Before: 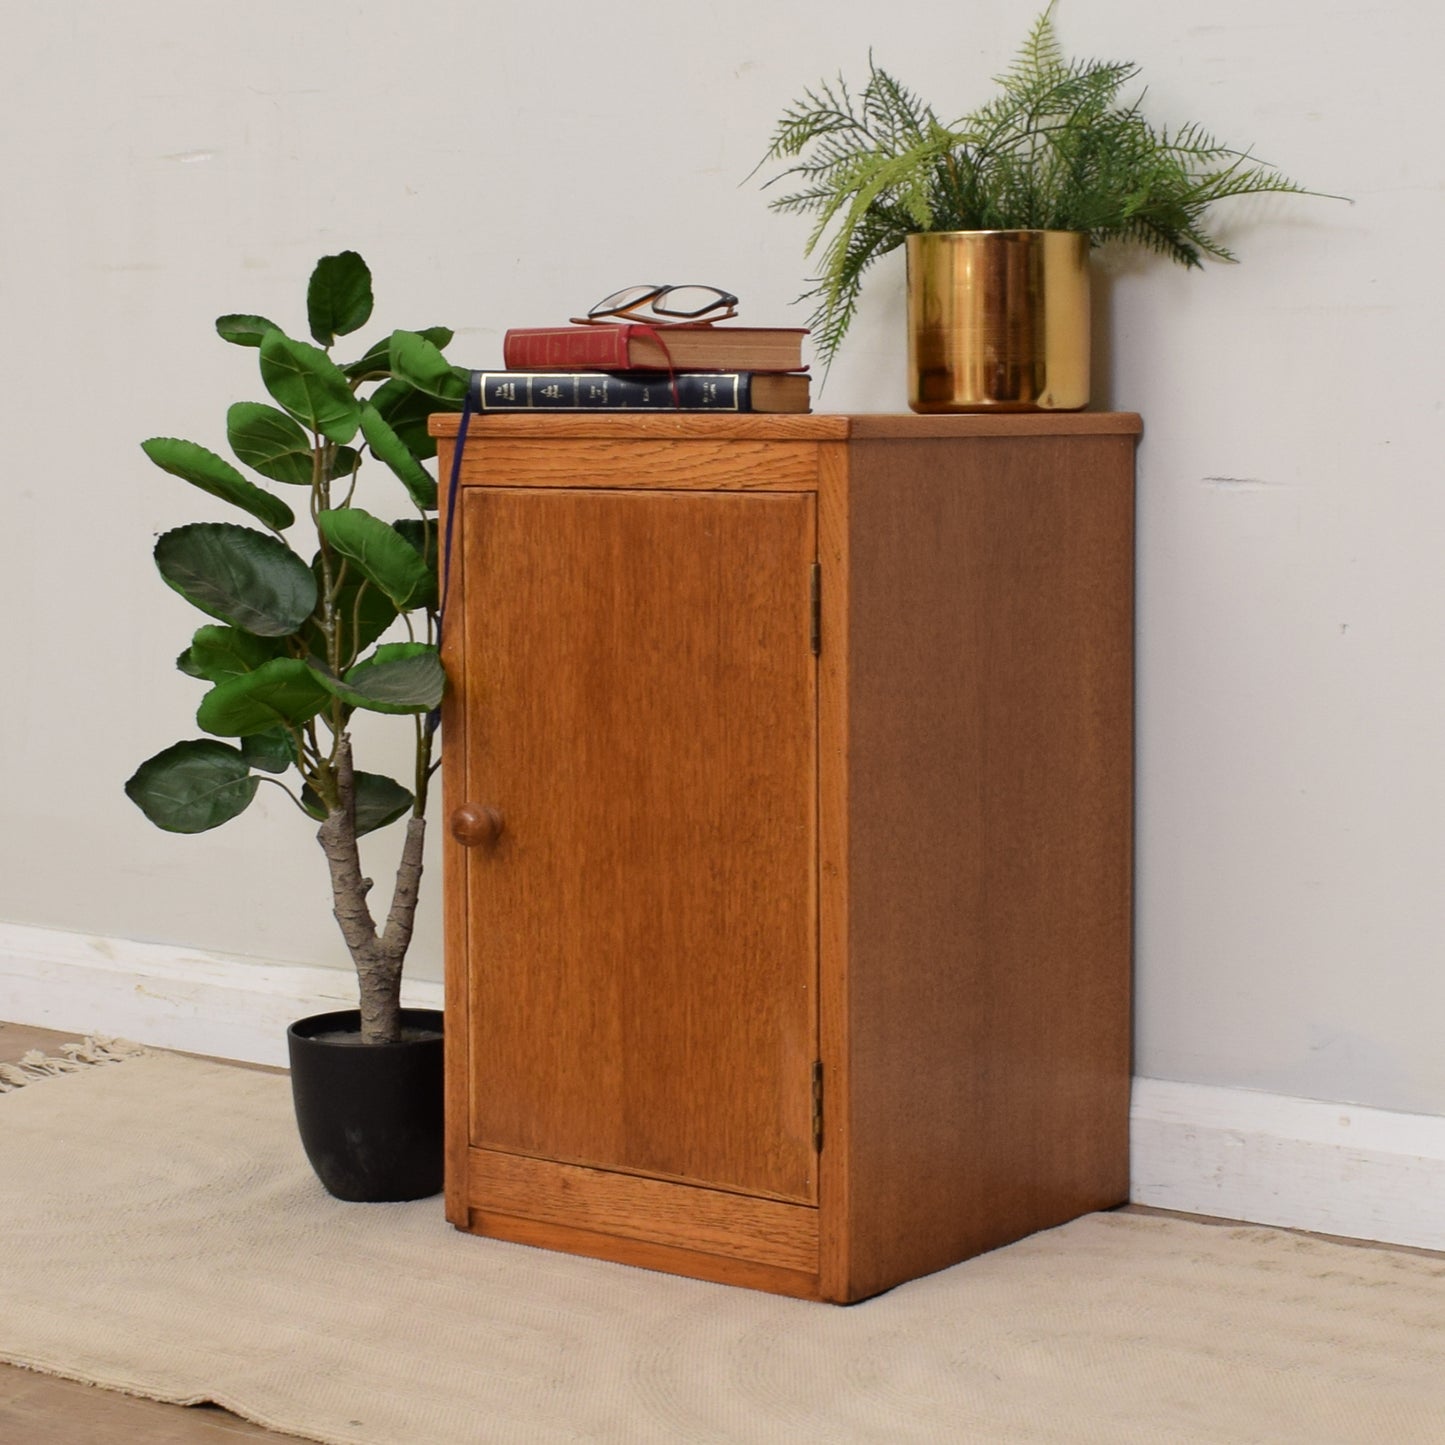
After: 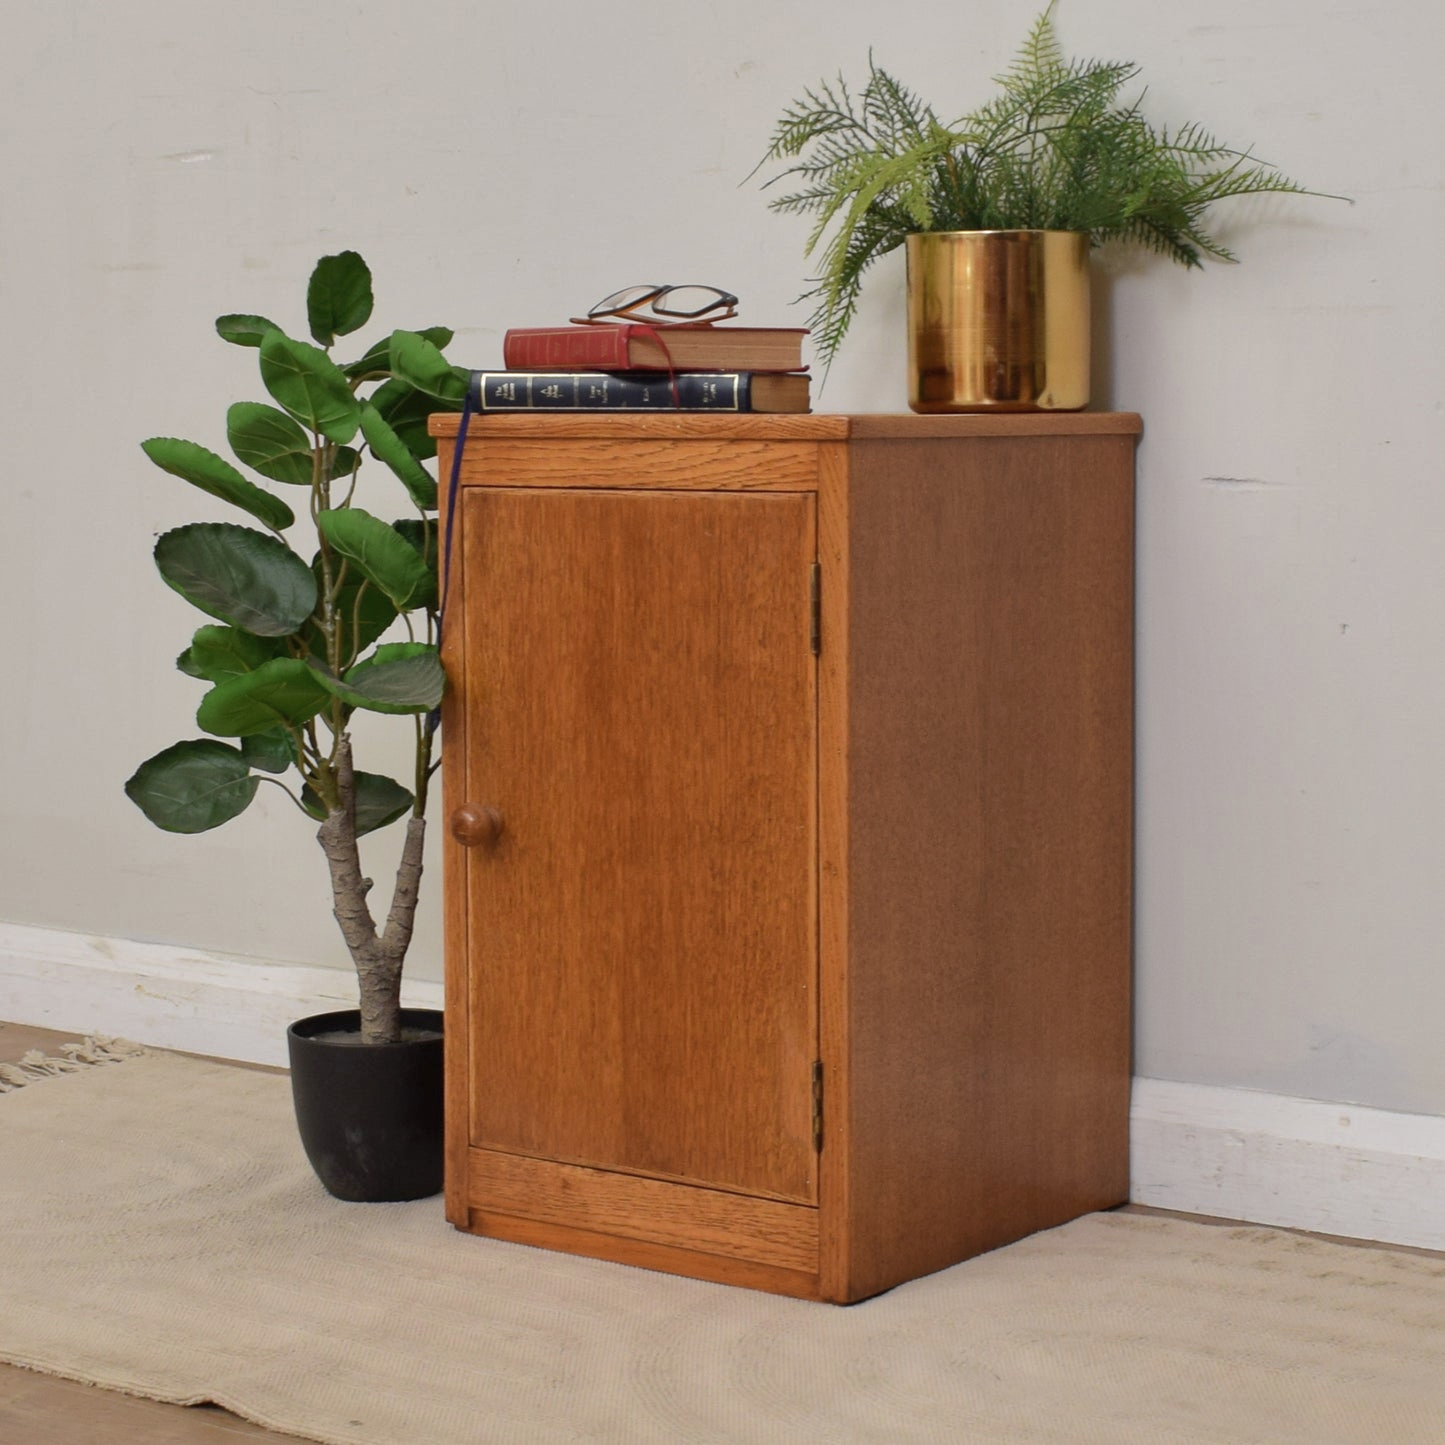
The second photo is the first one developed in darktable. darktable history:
contrast brightness saturation: contrast 0.005, saturation -0.068
shadows and highlights: on, module defaults
